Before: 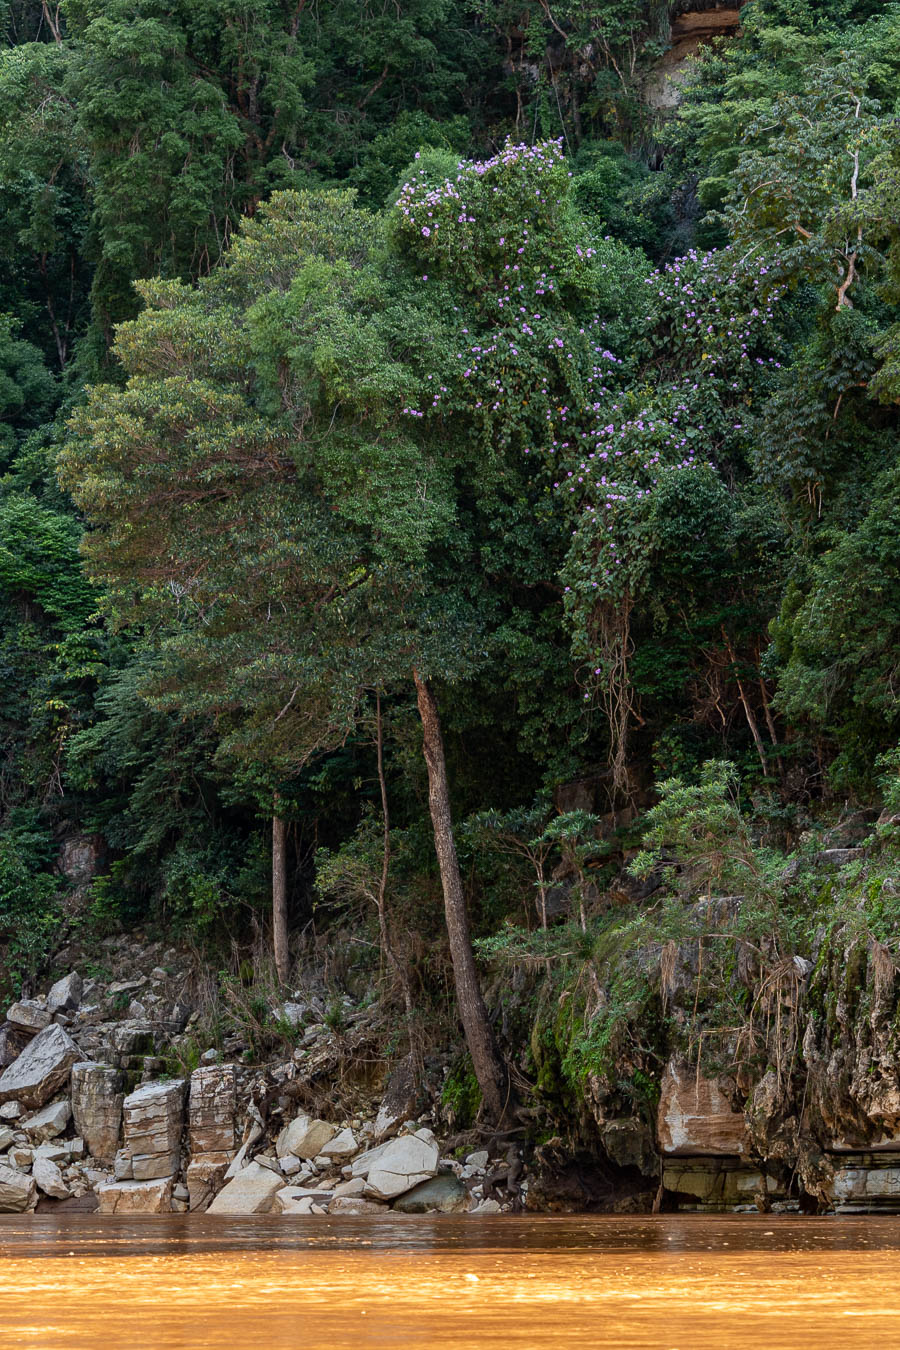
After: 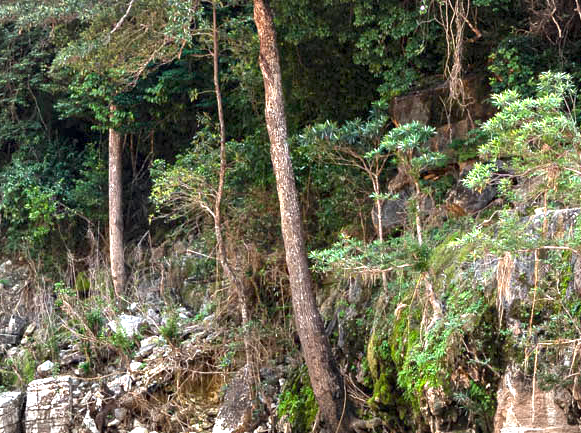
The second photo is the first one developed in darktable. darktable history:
crop: left 18.235%, top 50.985%, right 17.132%, bottom 16.933%
exposure: exposure 2.047 EV, compensate highlight preservation false
vignetting: fall-off start 100.84%, brightness -0.209, width/height ratio 1.321
